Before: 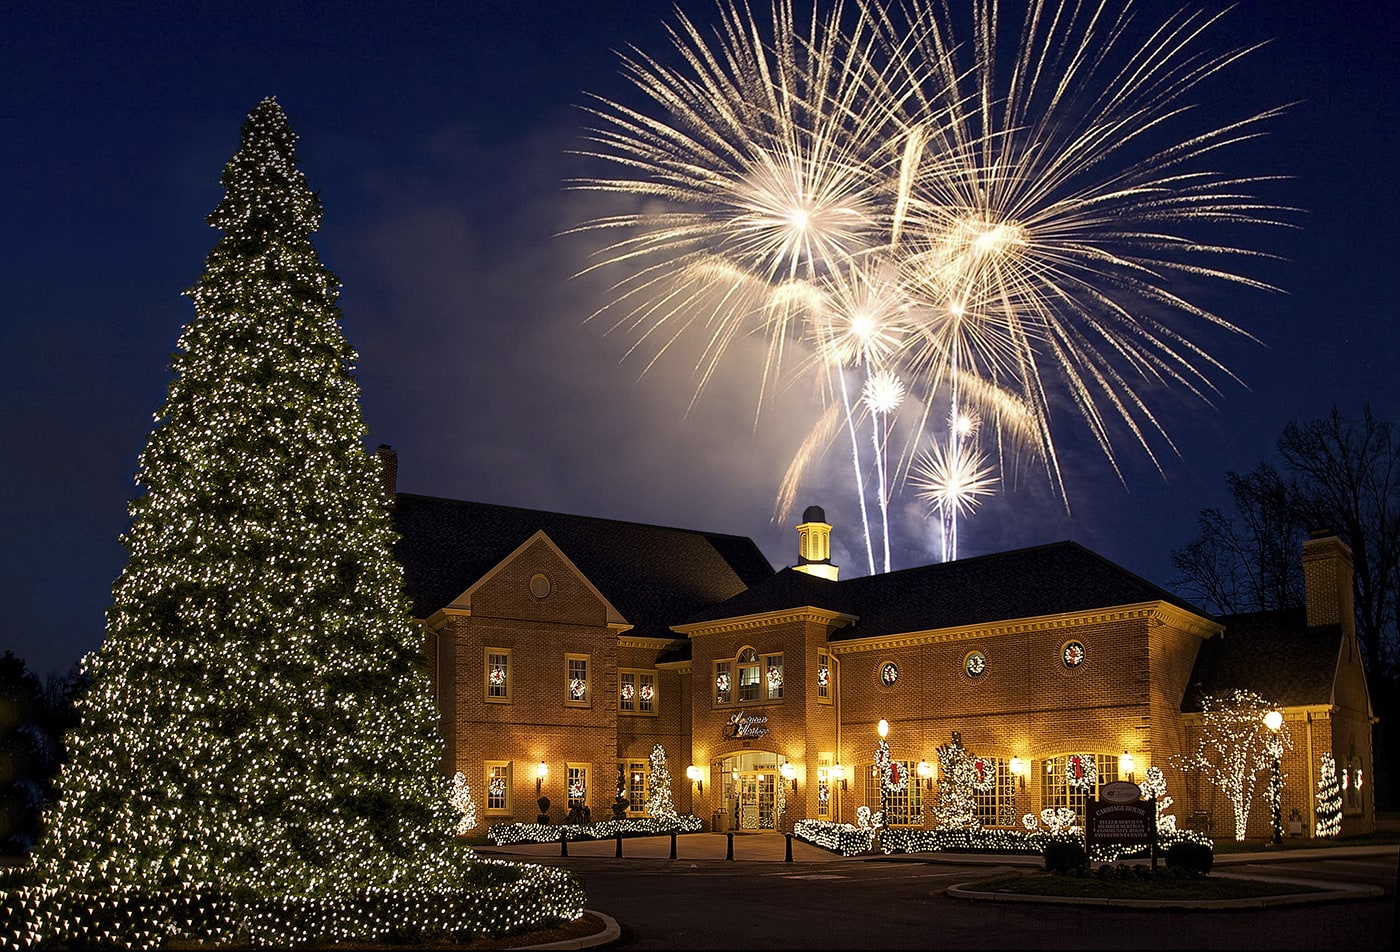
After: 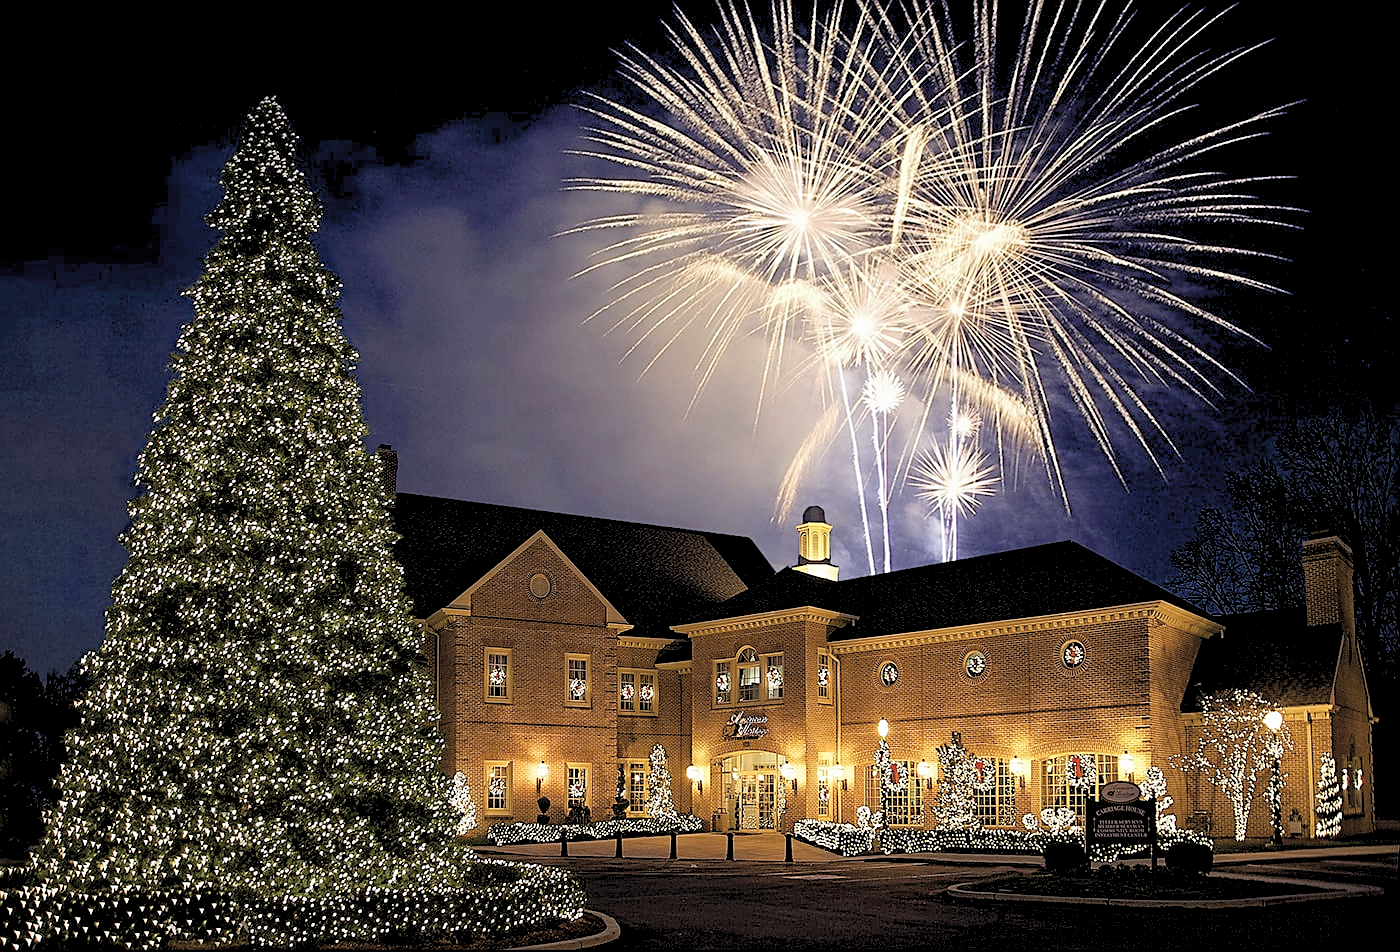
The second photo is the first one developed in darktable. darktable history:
sharpen: on, module defaults
contrast brightness saturation: contrast -0.05, saturation -0.41
rotate and perspective: automatic cropping off
color balance rgb: linear chroma grading › shadows -8%, linear chroma grading › global chroma 10%, perceptual saturation grading › global saturation 2%, perceptual saturation grading › highlights -2%, perceptual saturation grading › mid-tones 4%, perceptual saturation grading › shadows 8%, perceptual brilliance grading › global brilliance 2%, perceptual brilliance grading › highlights -4%, global vibrance 16%, saturation formula JzAzBz (2021)
levels: levels [0.072, 0.414, 0.976]
